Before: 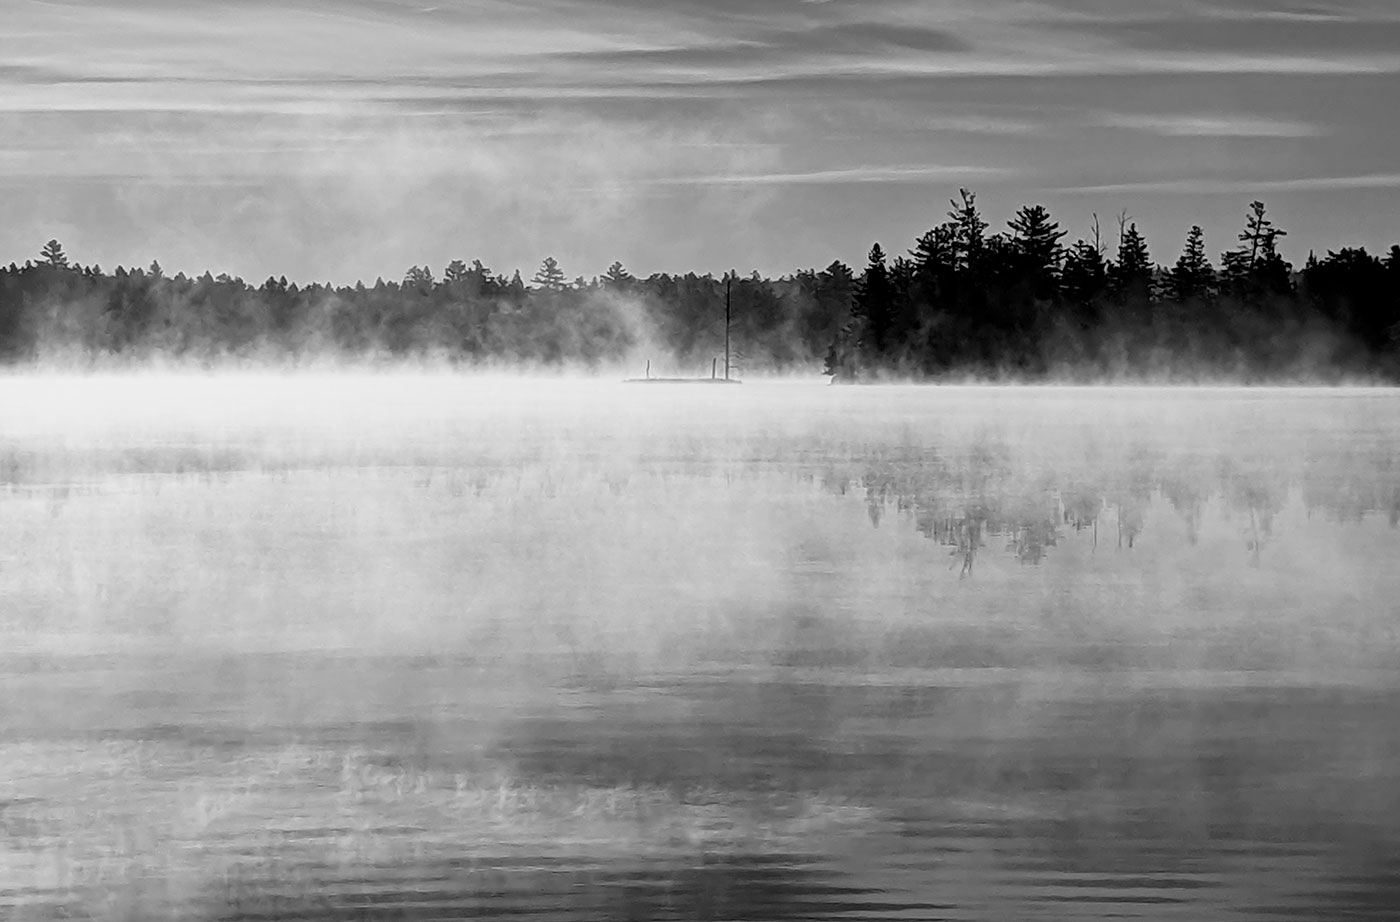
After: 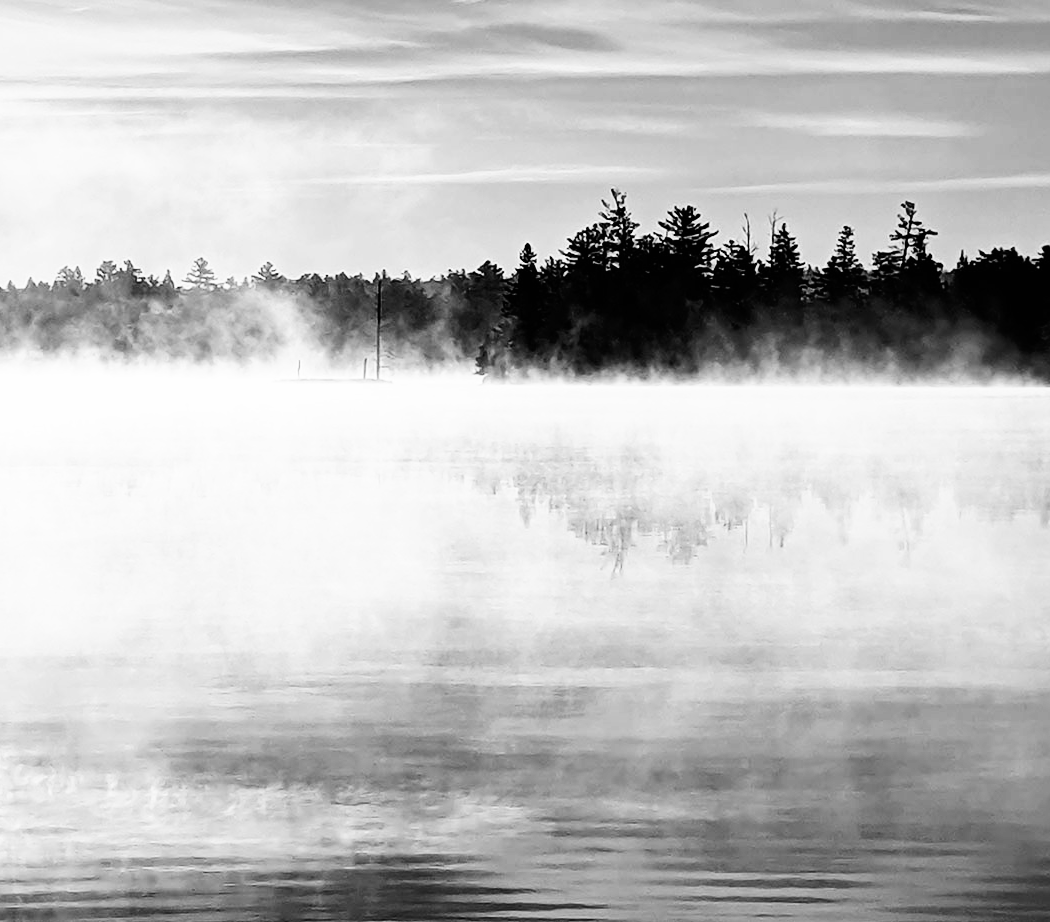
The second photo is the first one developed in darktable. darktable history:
base curve: curves: ch0 [(0, 0) (0.007, 0.004) (0.027, 0.03) (0.046, 0.07) (0.207, 0.54) (0.442, 0.872) (0.673, 0.972) (1, 1)], preserve colors none
crop and rotate: left 24.989%
